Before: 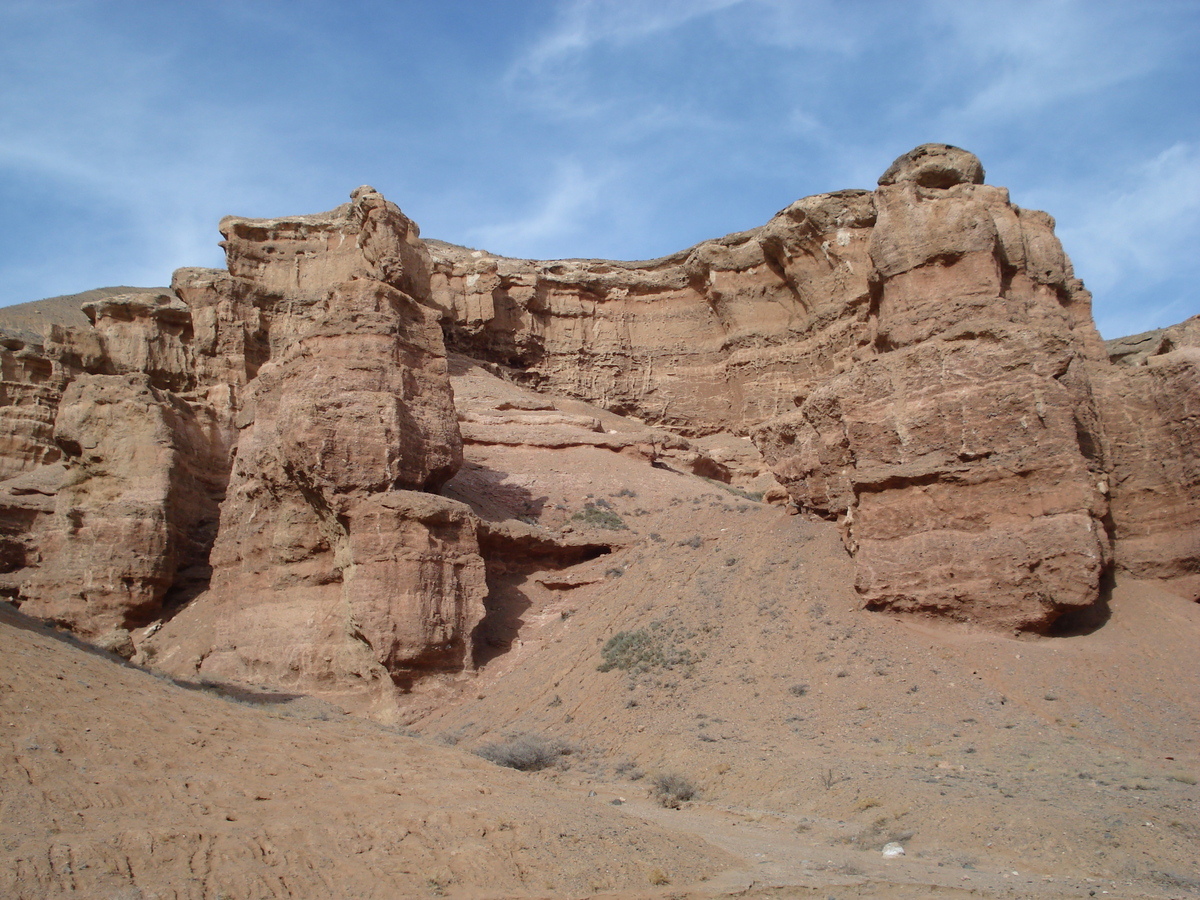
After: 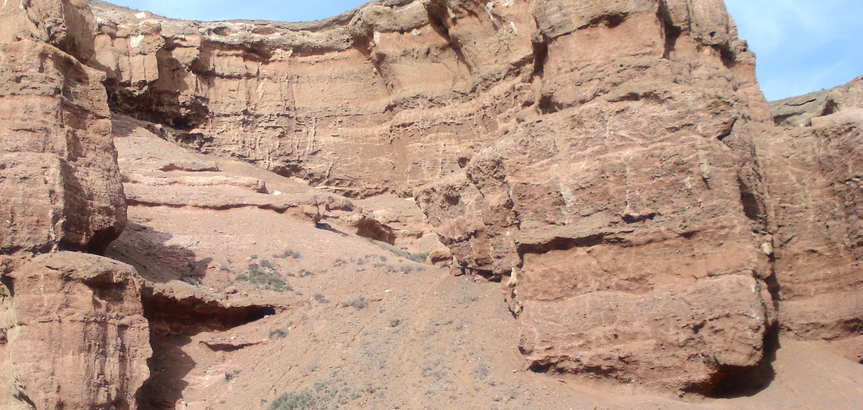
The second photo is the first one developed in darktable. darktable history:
tone equalizer: edges refinement/feathering 500, mask exposure compensation -1.57 EV, preserve details no
haze removal: strength -0.114, compatibility mode true, adaptive false
tone curve: curves: ch0 [(0, 0) (0.003, 0.005) (0.011, 0.006) (0.025, 0.013) (0.044, 0.027) (0.069, 0.042) (0.1, 0.06) (0.136, 0.085) (0.177, 0.118) (0.224, 0.171) (0.277, 0.239) (0.335, 0.314) (0.399, 0.394) (0.468, 0.473) (0.543, 0.552) (0.623, 0.64) (0.709, 0.718) (0.801, 0.801) (0.898, 0.882) (1, 1)], color space Lab, independent channels, preserve colors none
crop and rotate: left 28.066%, top 26.607%, bottom 27.797%
exposure: exposure 0.604 EV, compensate highlight preservation false
